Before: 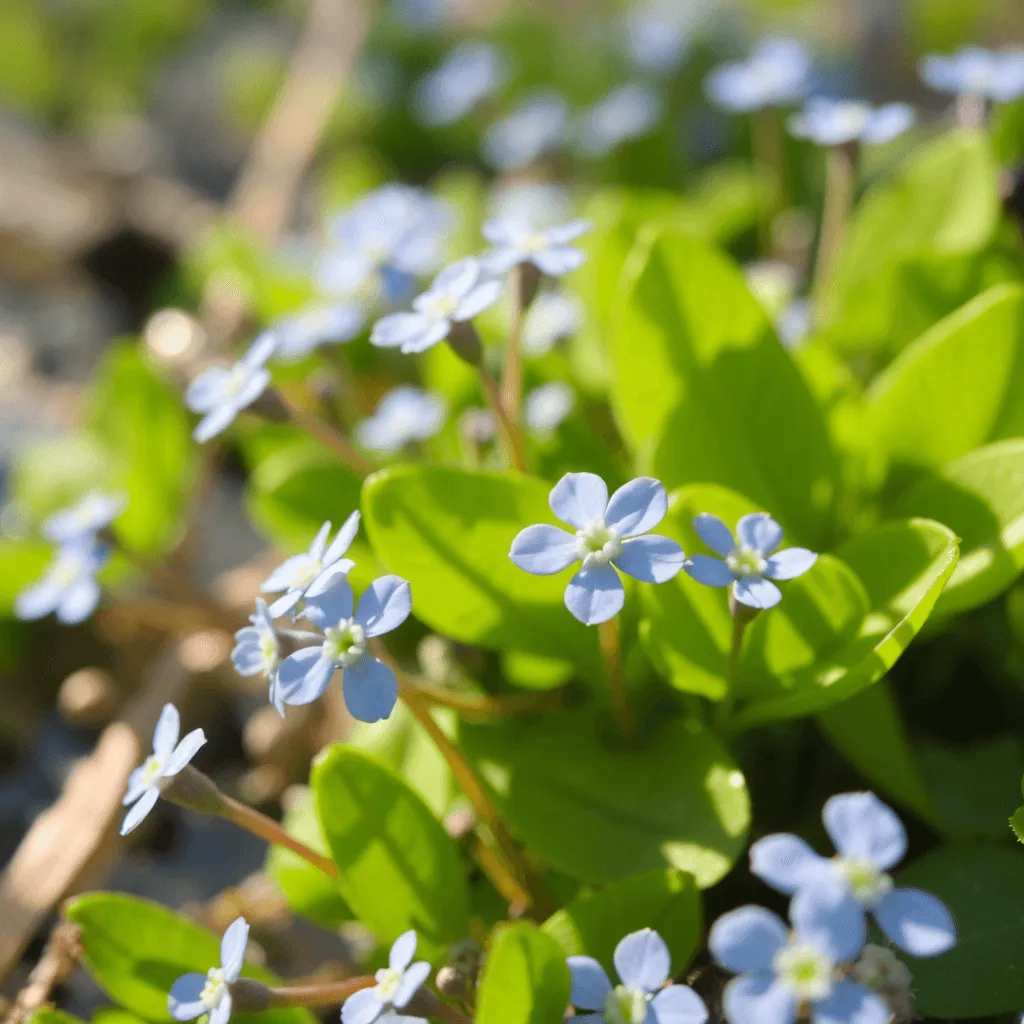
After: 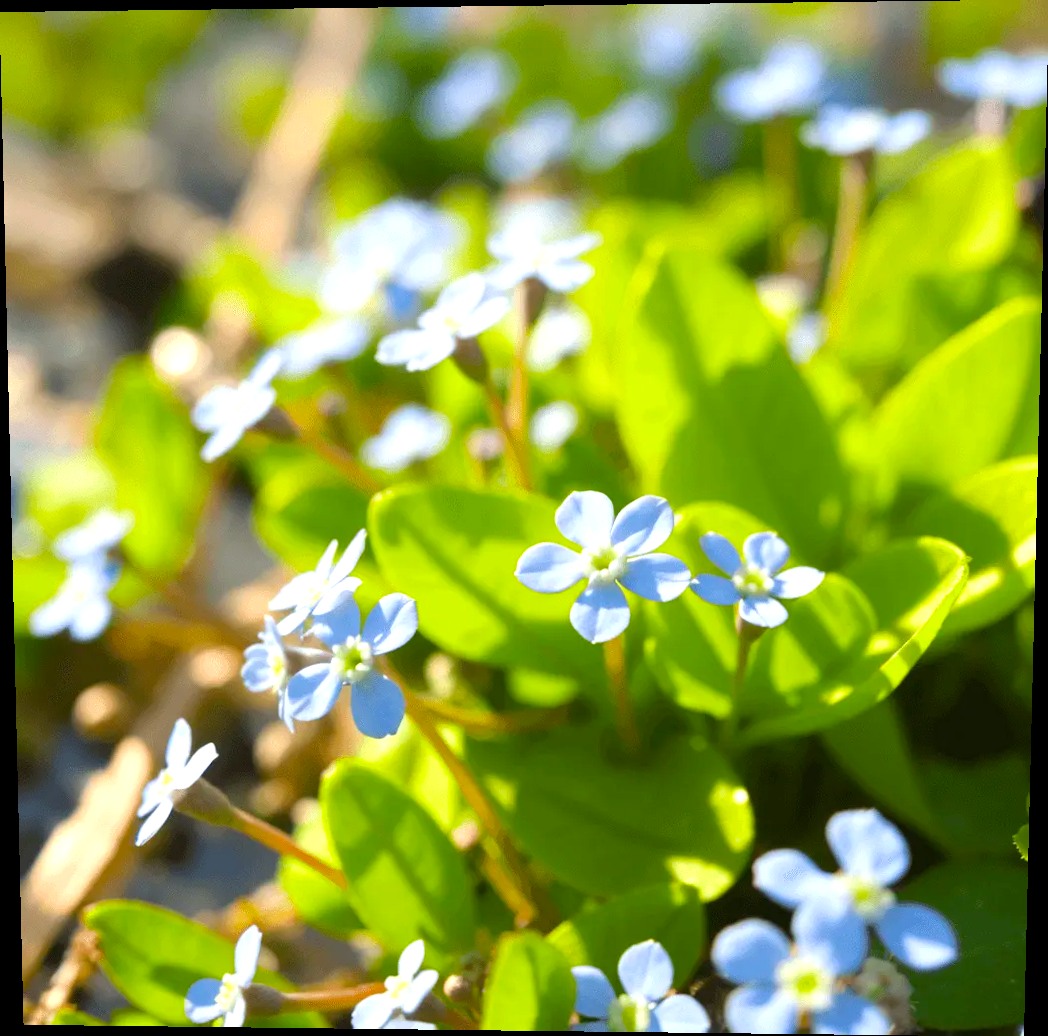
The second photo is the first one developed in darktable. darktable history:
exposure: exposure 0.6 EV, compensate highlight preservation false
rotate and perspective: lens shift (vertical) 0.048, lens shift (horizontal) -0.024, automatic cropping off
color balance rgb: perceptual saturation grading › global saturation 30%, global vibrance 20%
white balance: red 1, blue 1
